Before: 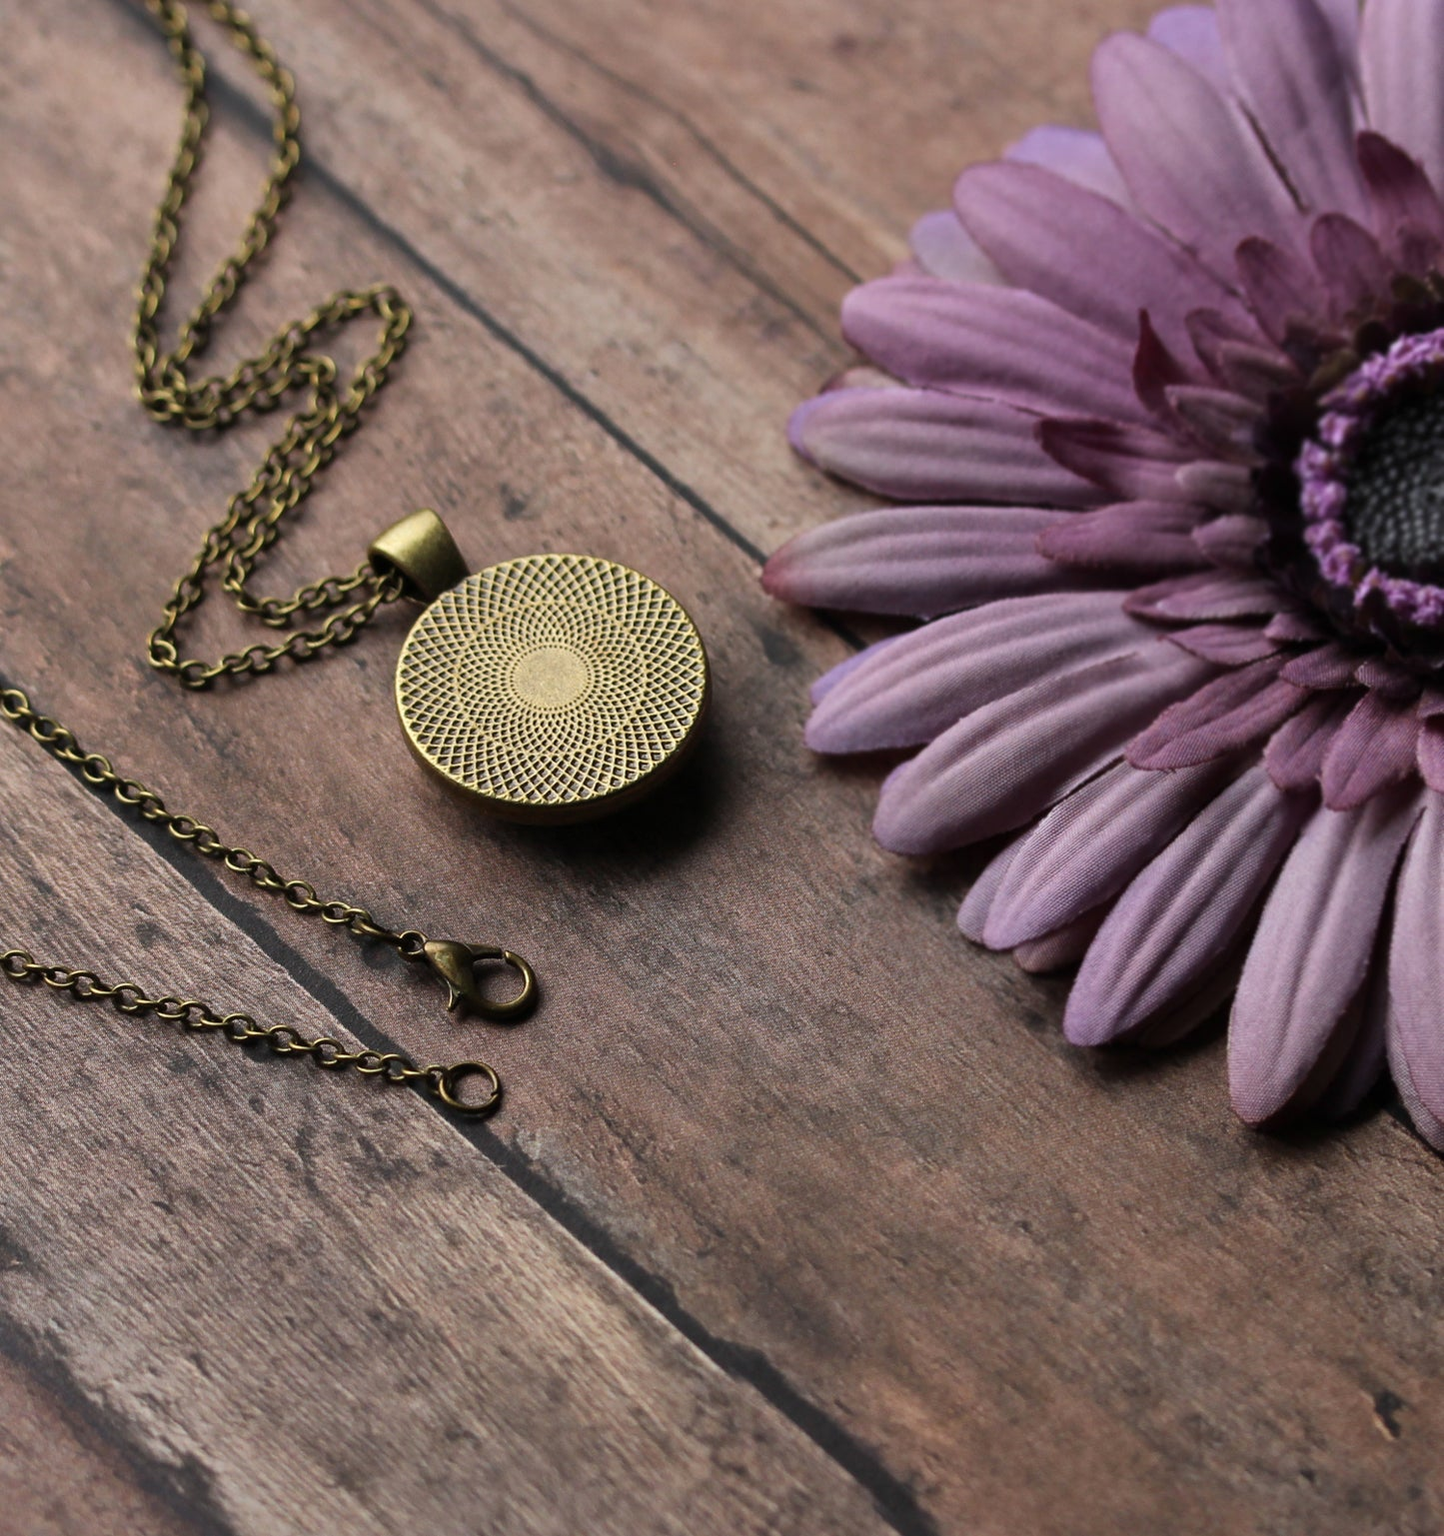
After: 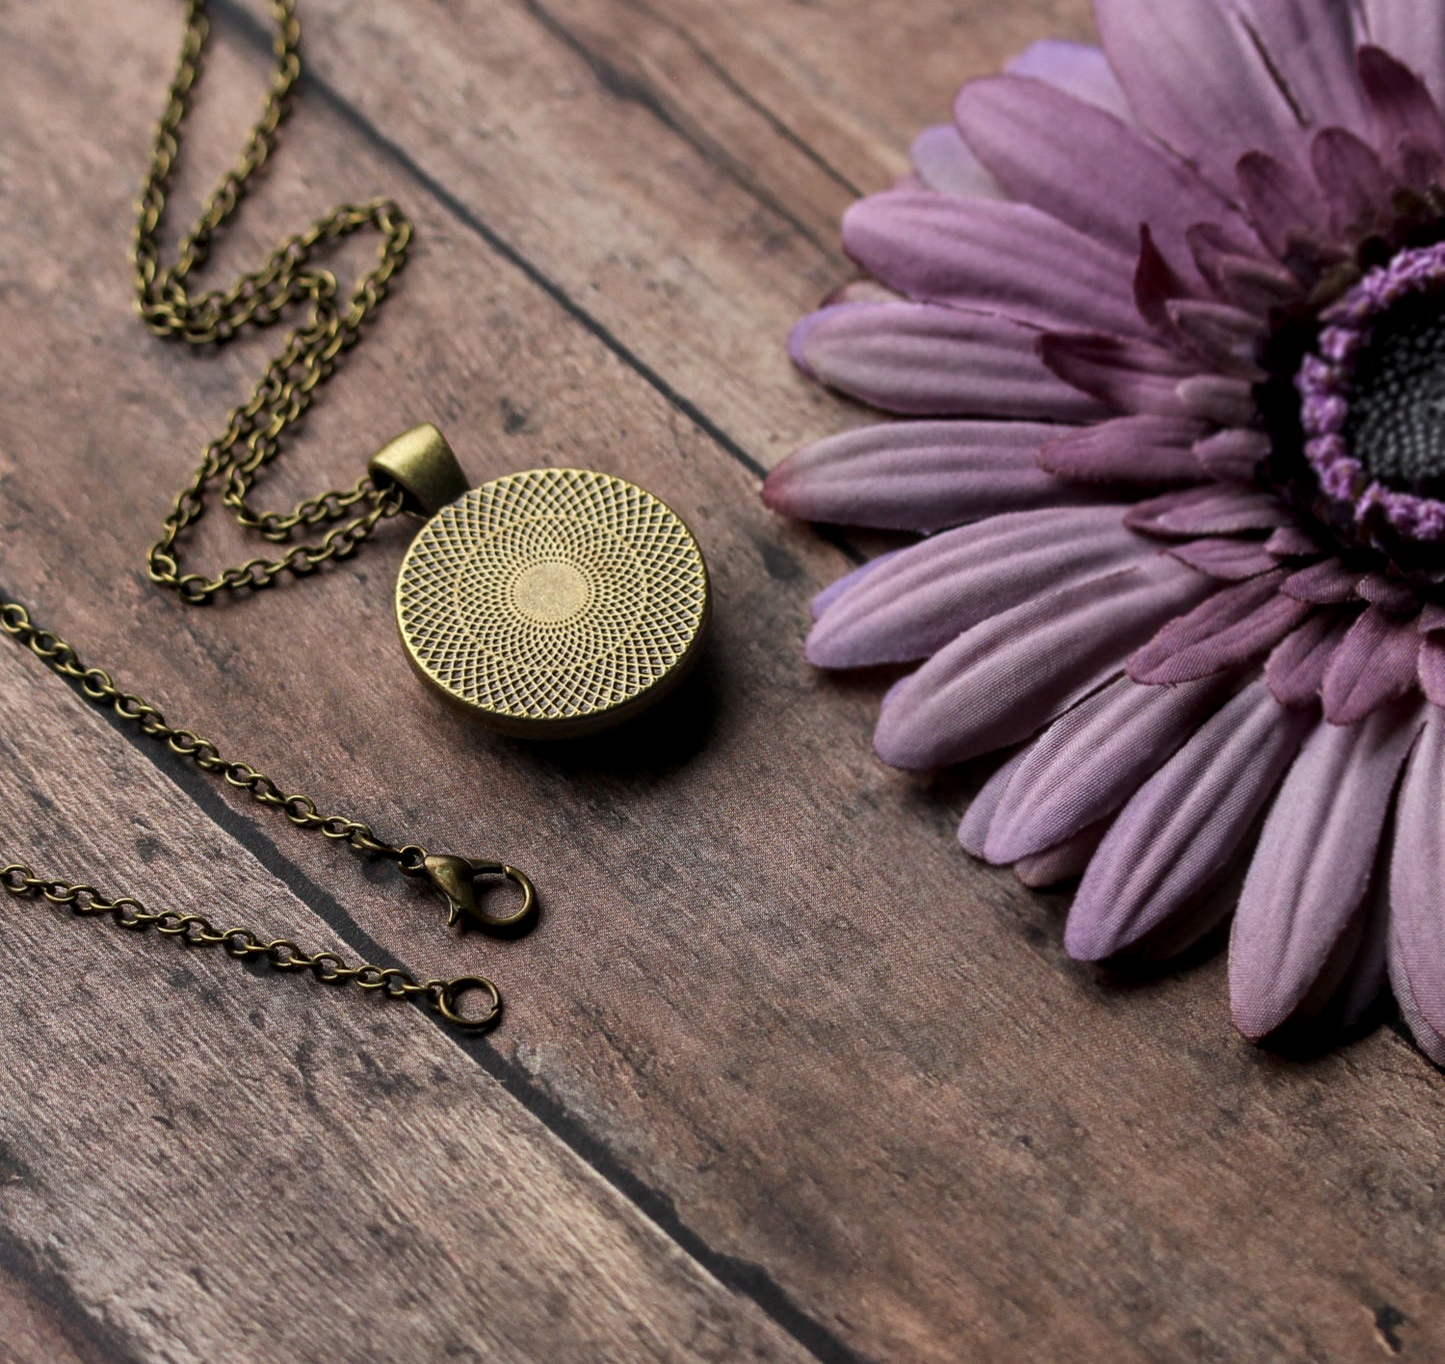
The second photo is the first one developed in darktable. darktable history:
local contrast: on, module defaults
crop and rotate: top 5.609%, bottom 5.609%
